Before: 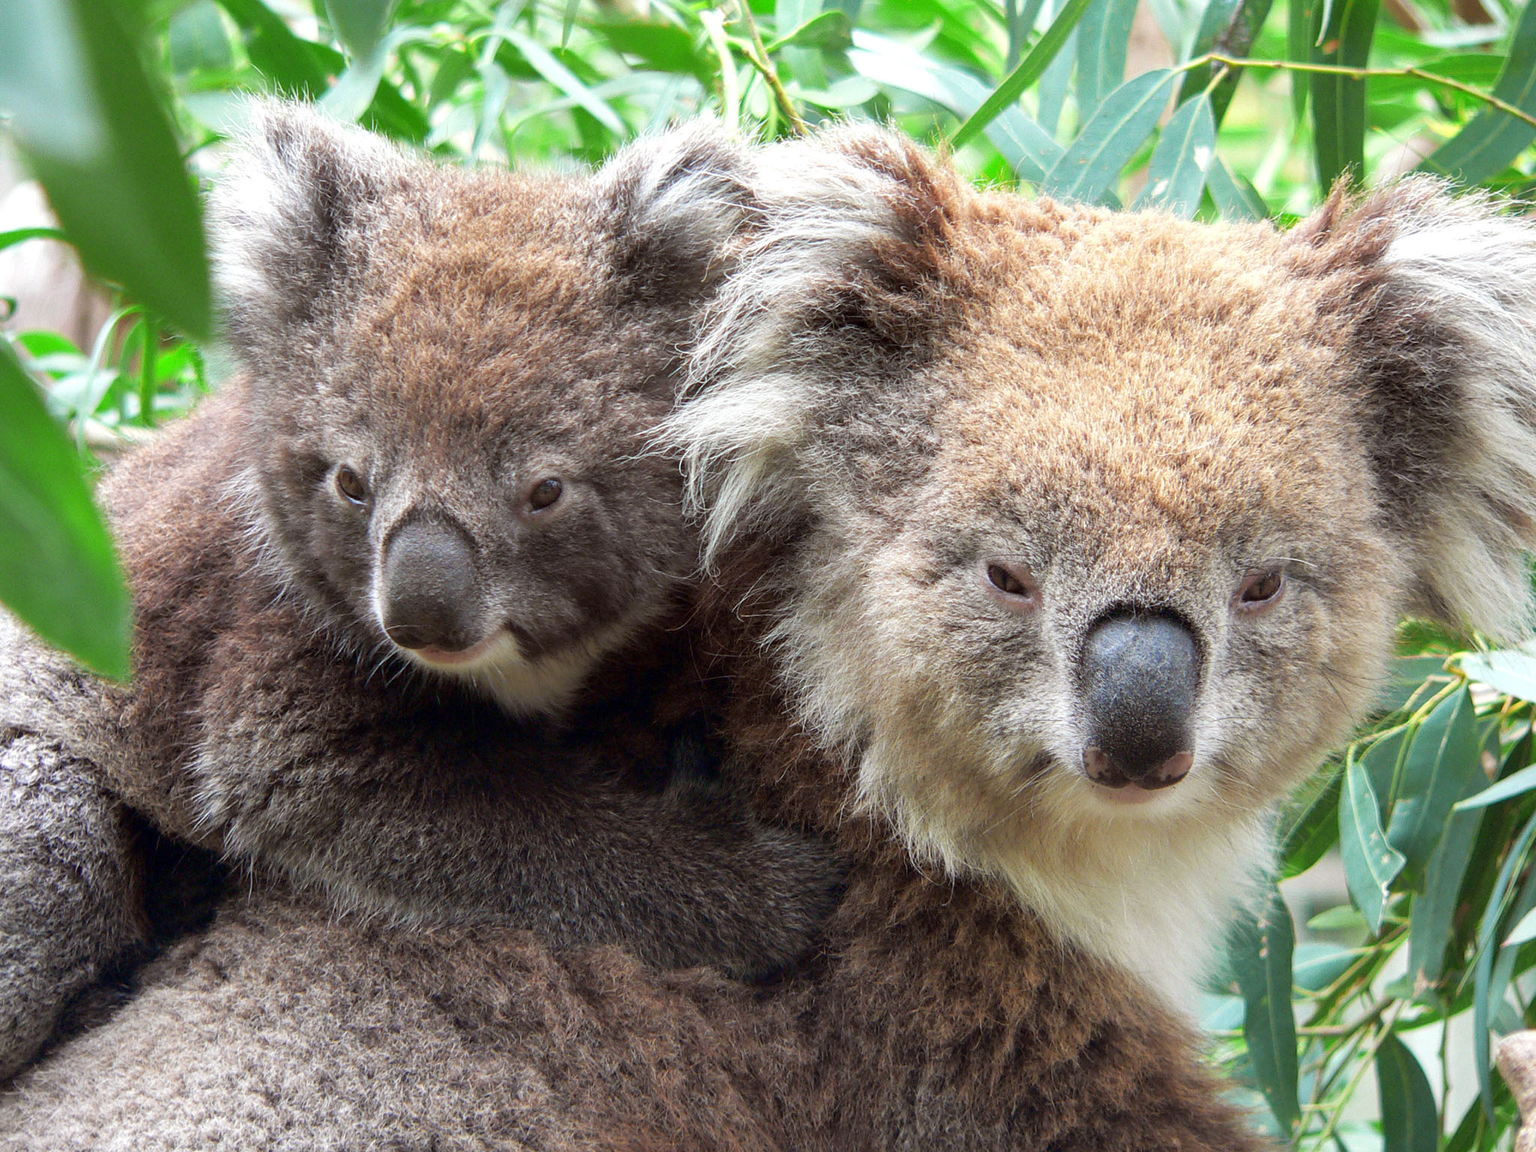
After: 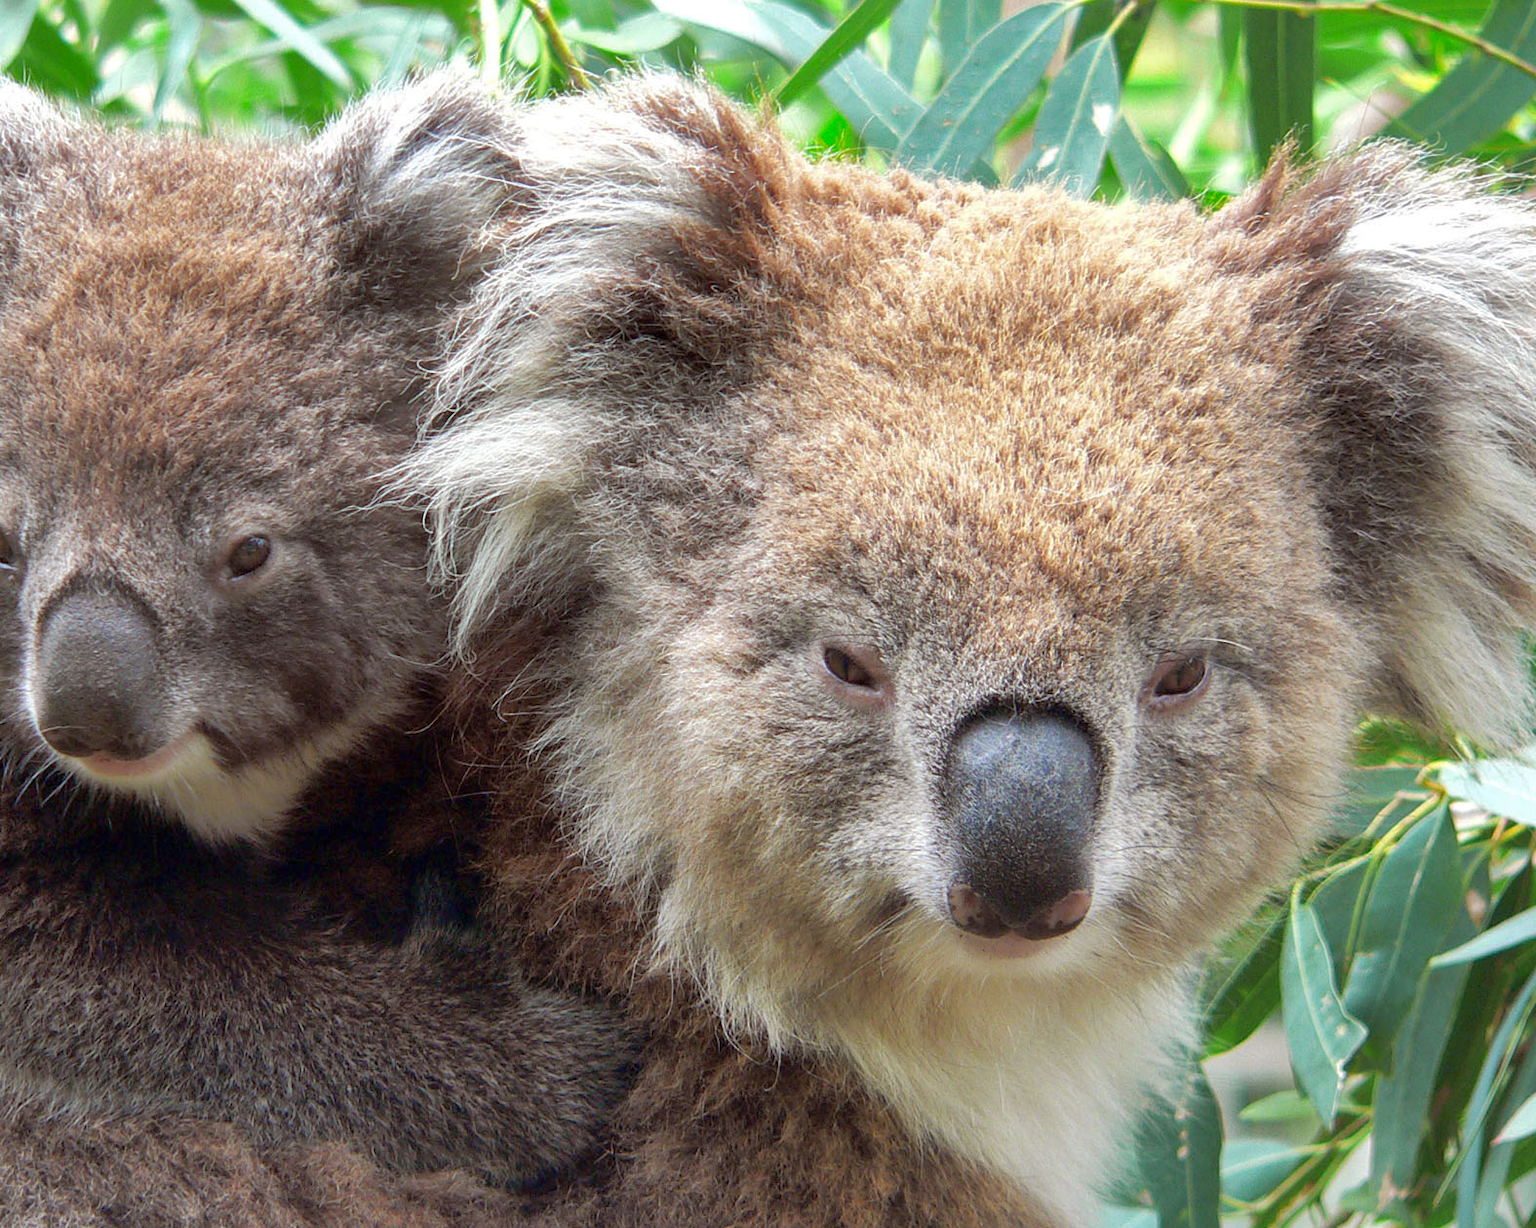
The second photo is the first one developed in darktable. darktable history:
shadows and highlights: on, module defaults
crop: left 23.095%, top 5.827%, bottom 11.854%
